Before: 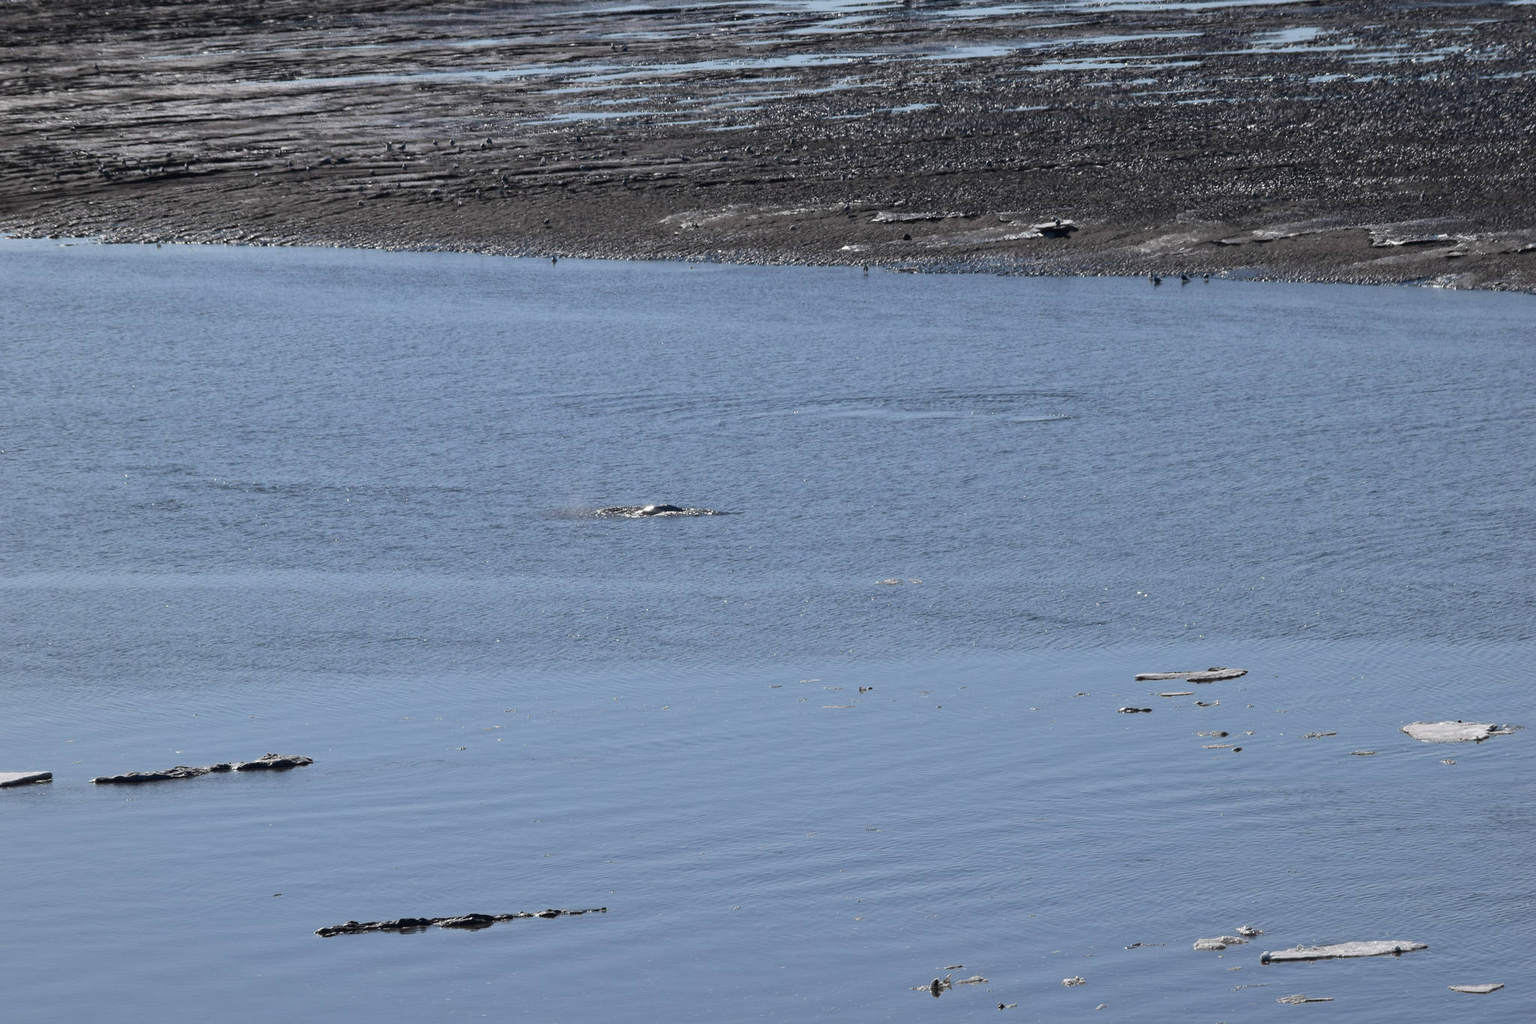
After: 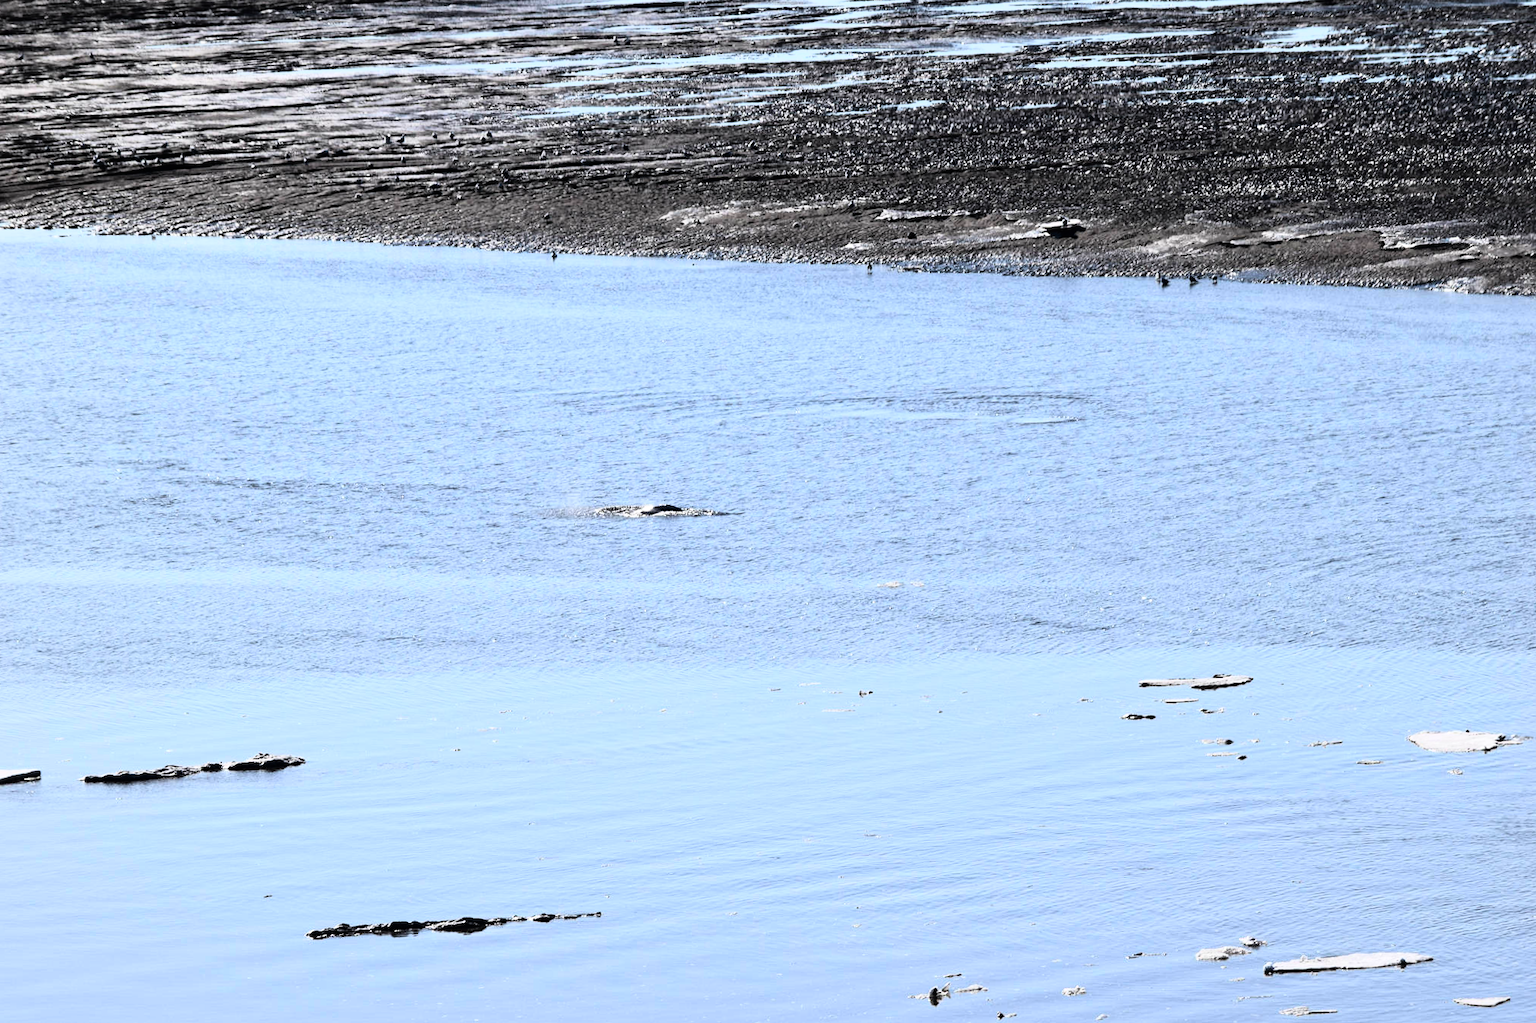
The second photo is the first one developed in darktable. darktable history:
crop and rotate: angle -0.5°
rgb curve: curves: ch0 [(0, 0) (0.21, 0.15) (0.24, 0.21) (0.5, 0.75) (0.75, 0.96) (0.89, 0.99) (1, 1)]; ch1 [(0, 0.02) (0.21, 0.13) (0.25, 0.2) (0.5, 0.67) (0.75, 0.9) (0.89, 0.97) (1, 1)]; ch2 [(0, 0.02) (0.21, 0.13) (0.25, 0.2) (0.5, 0.67) (0.75, 0.9) (0.89, 0.97) (1, 1)], compensate middle gray true
